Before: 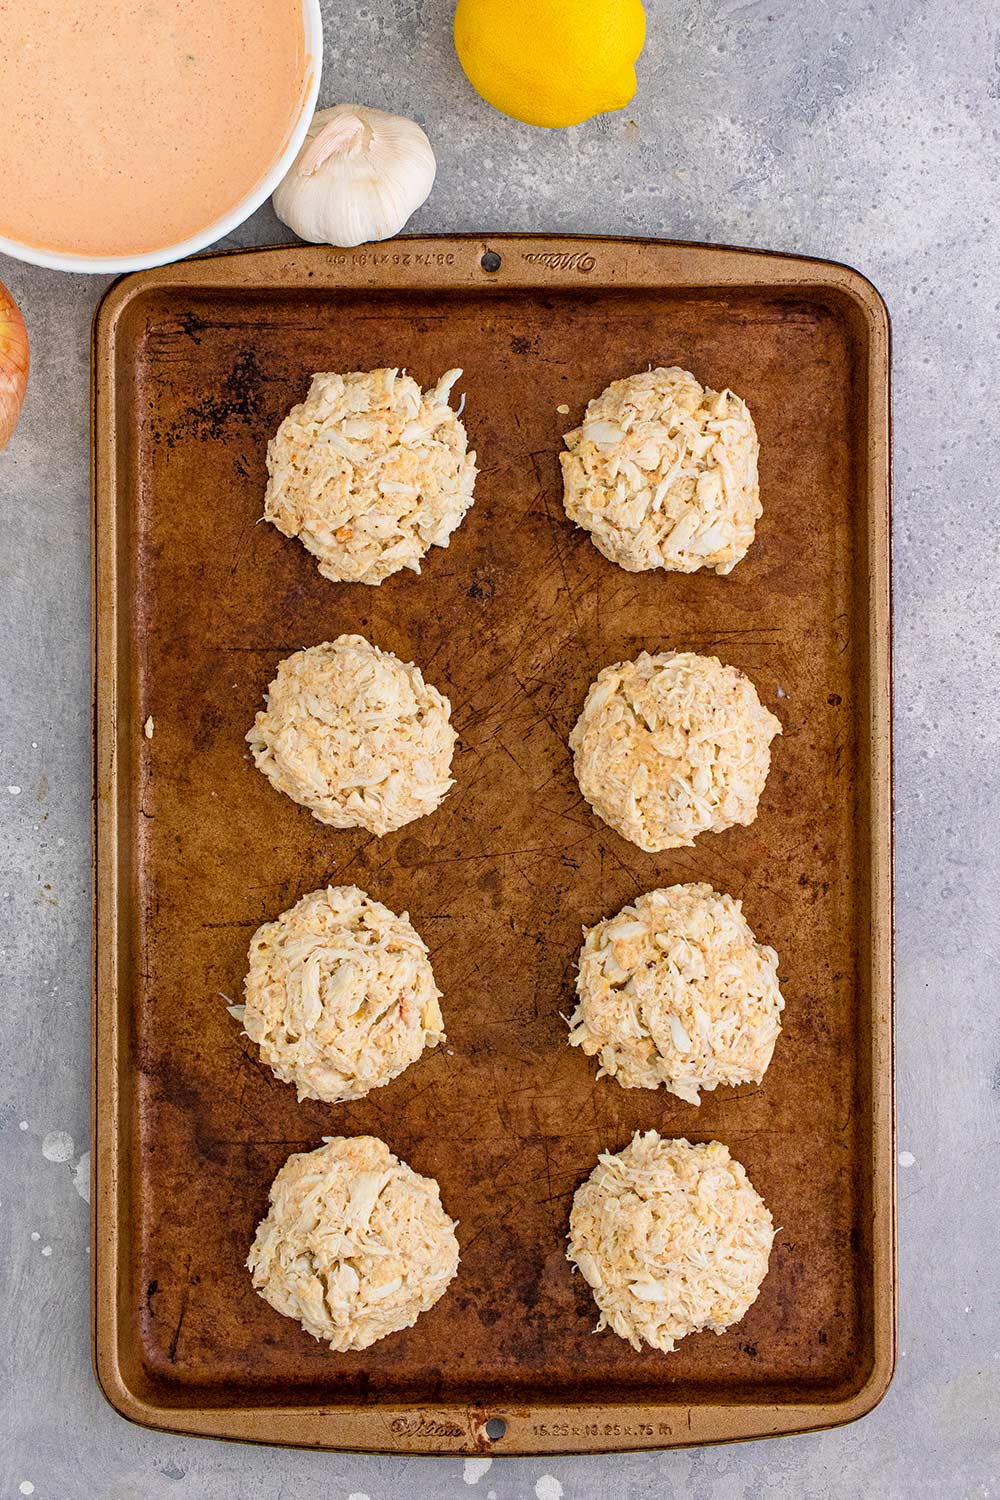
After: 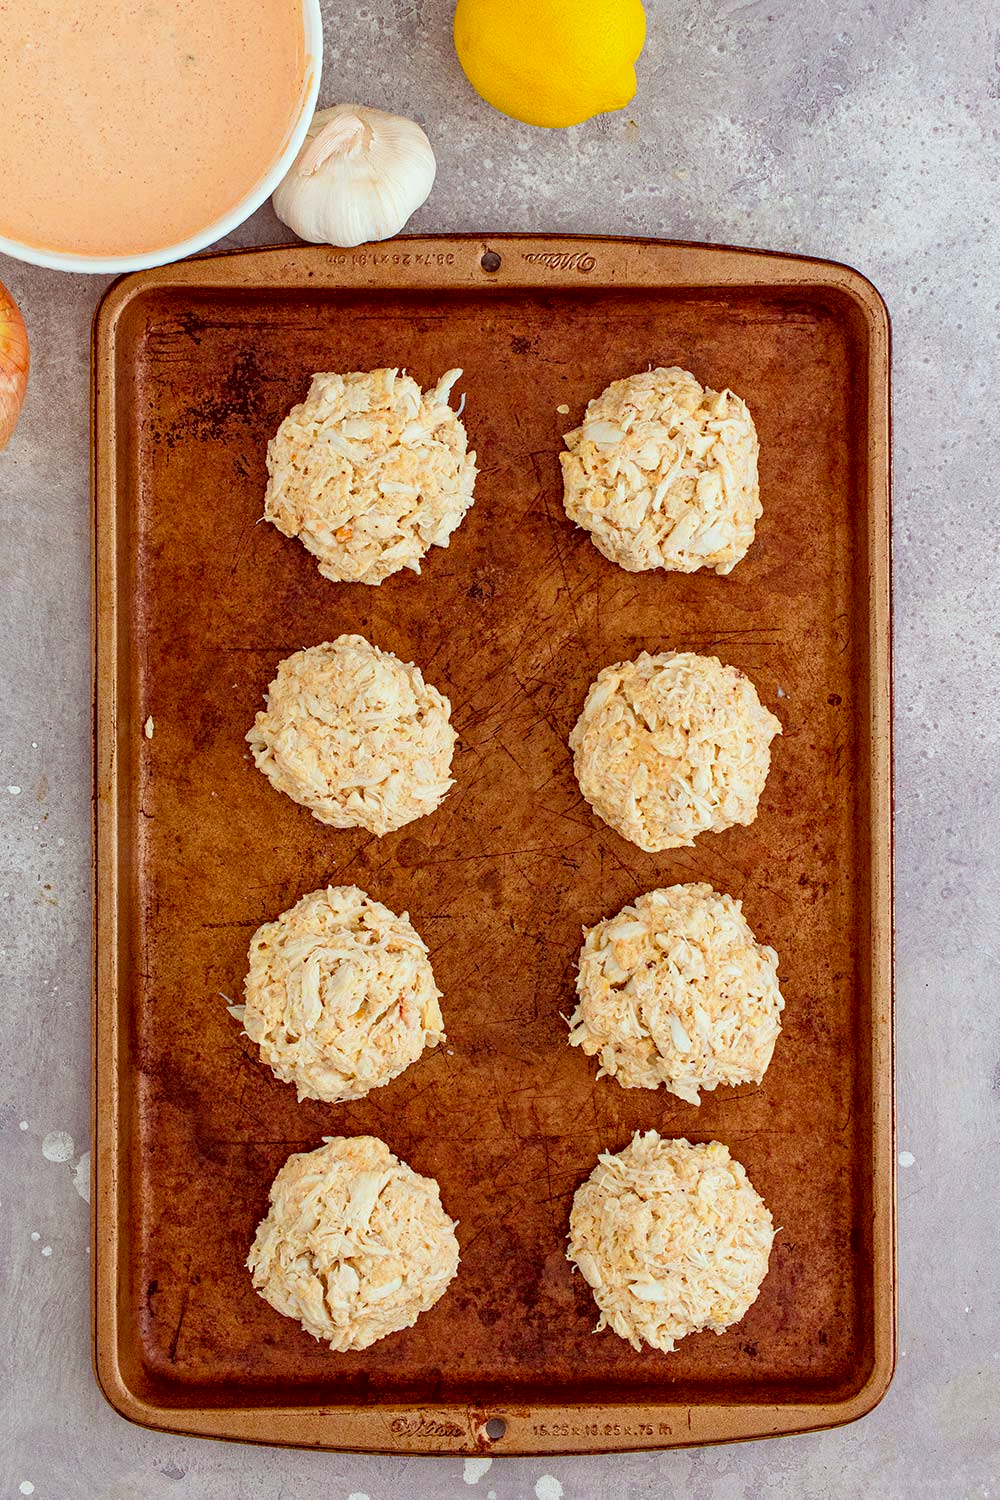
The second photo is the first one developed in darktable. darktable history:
color correction: highlights a* -7.23, highlights b* -0.161, shadows a* 20.08, shadows b* 11.73
shadows and highlights: shadows 4.1, highlights -17.6, soften with gaussian
